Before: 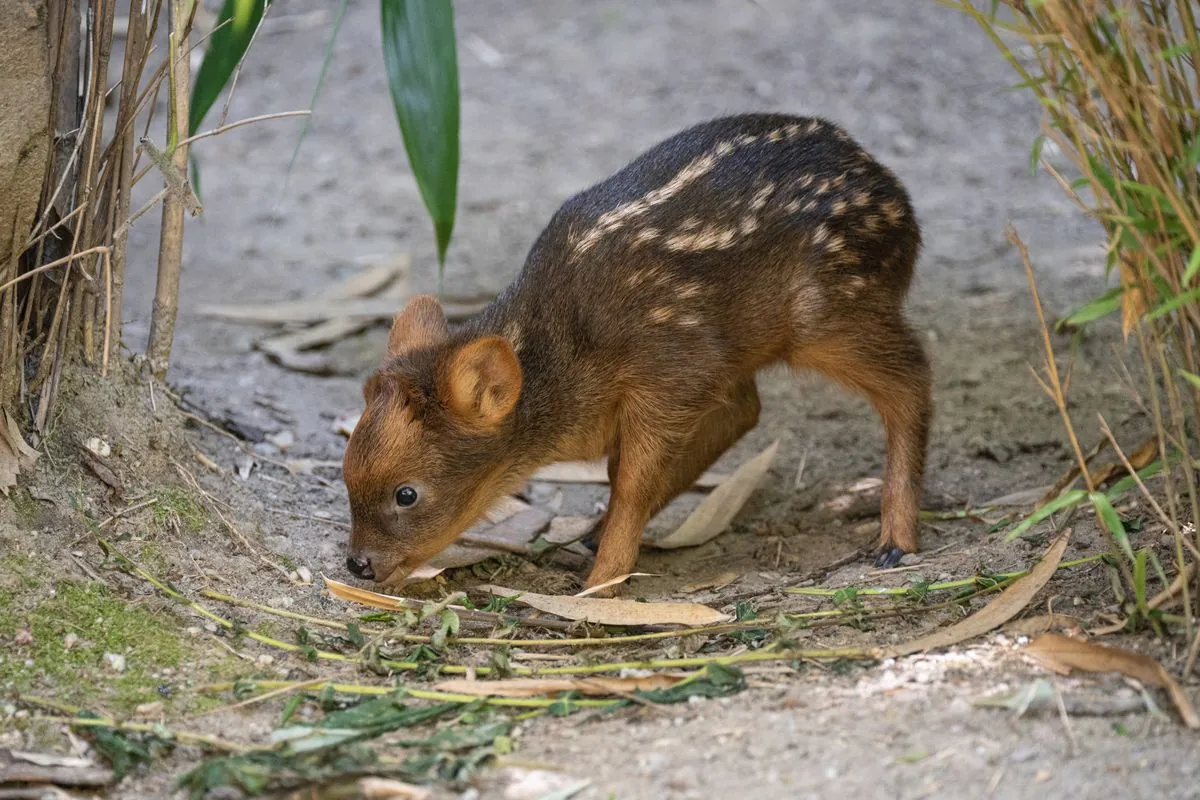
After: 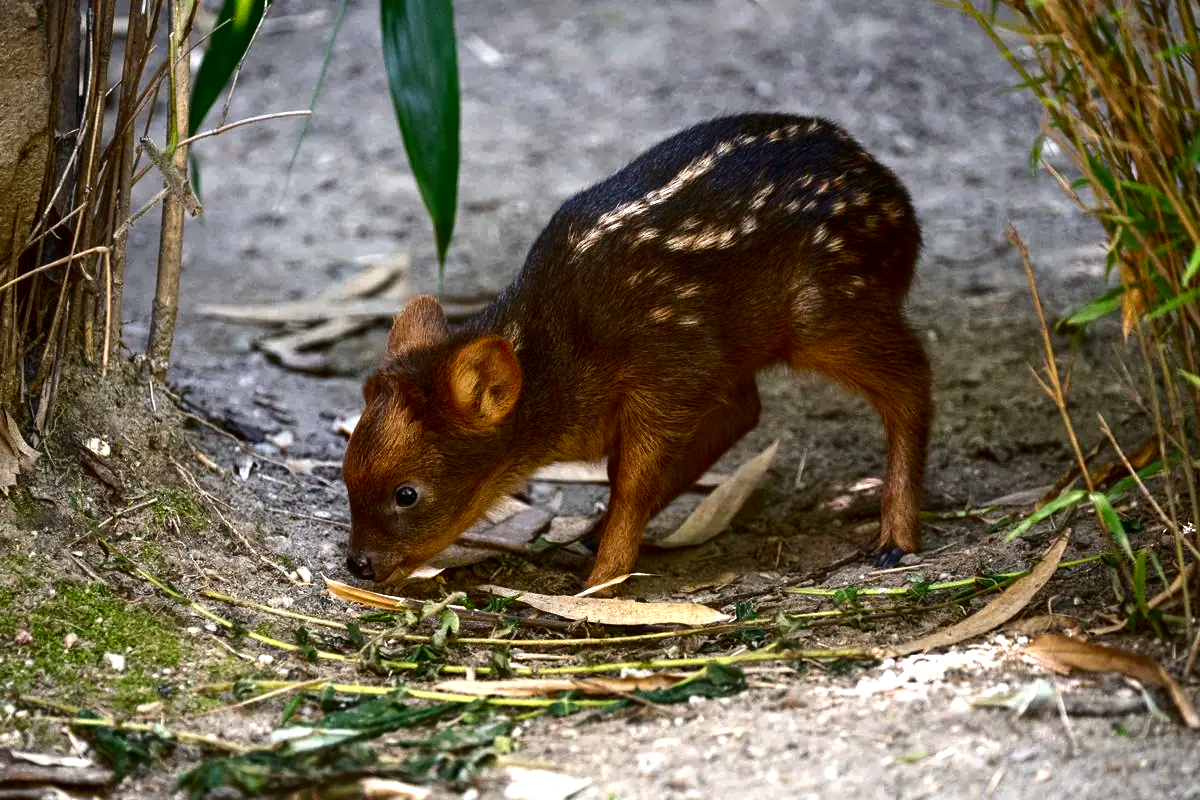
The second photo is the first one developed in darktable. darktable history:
exposure: black level correction 0, exposure 0.691 EV, compensate exposure bias true, compensate highlight preservation false
contrast brightness saturation: contrast 0.086, brightness -0.583, saturation 0.173
